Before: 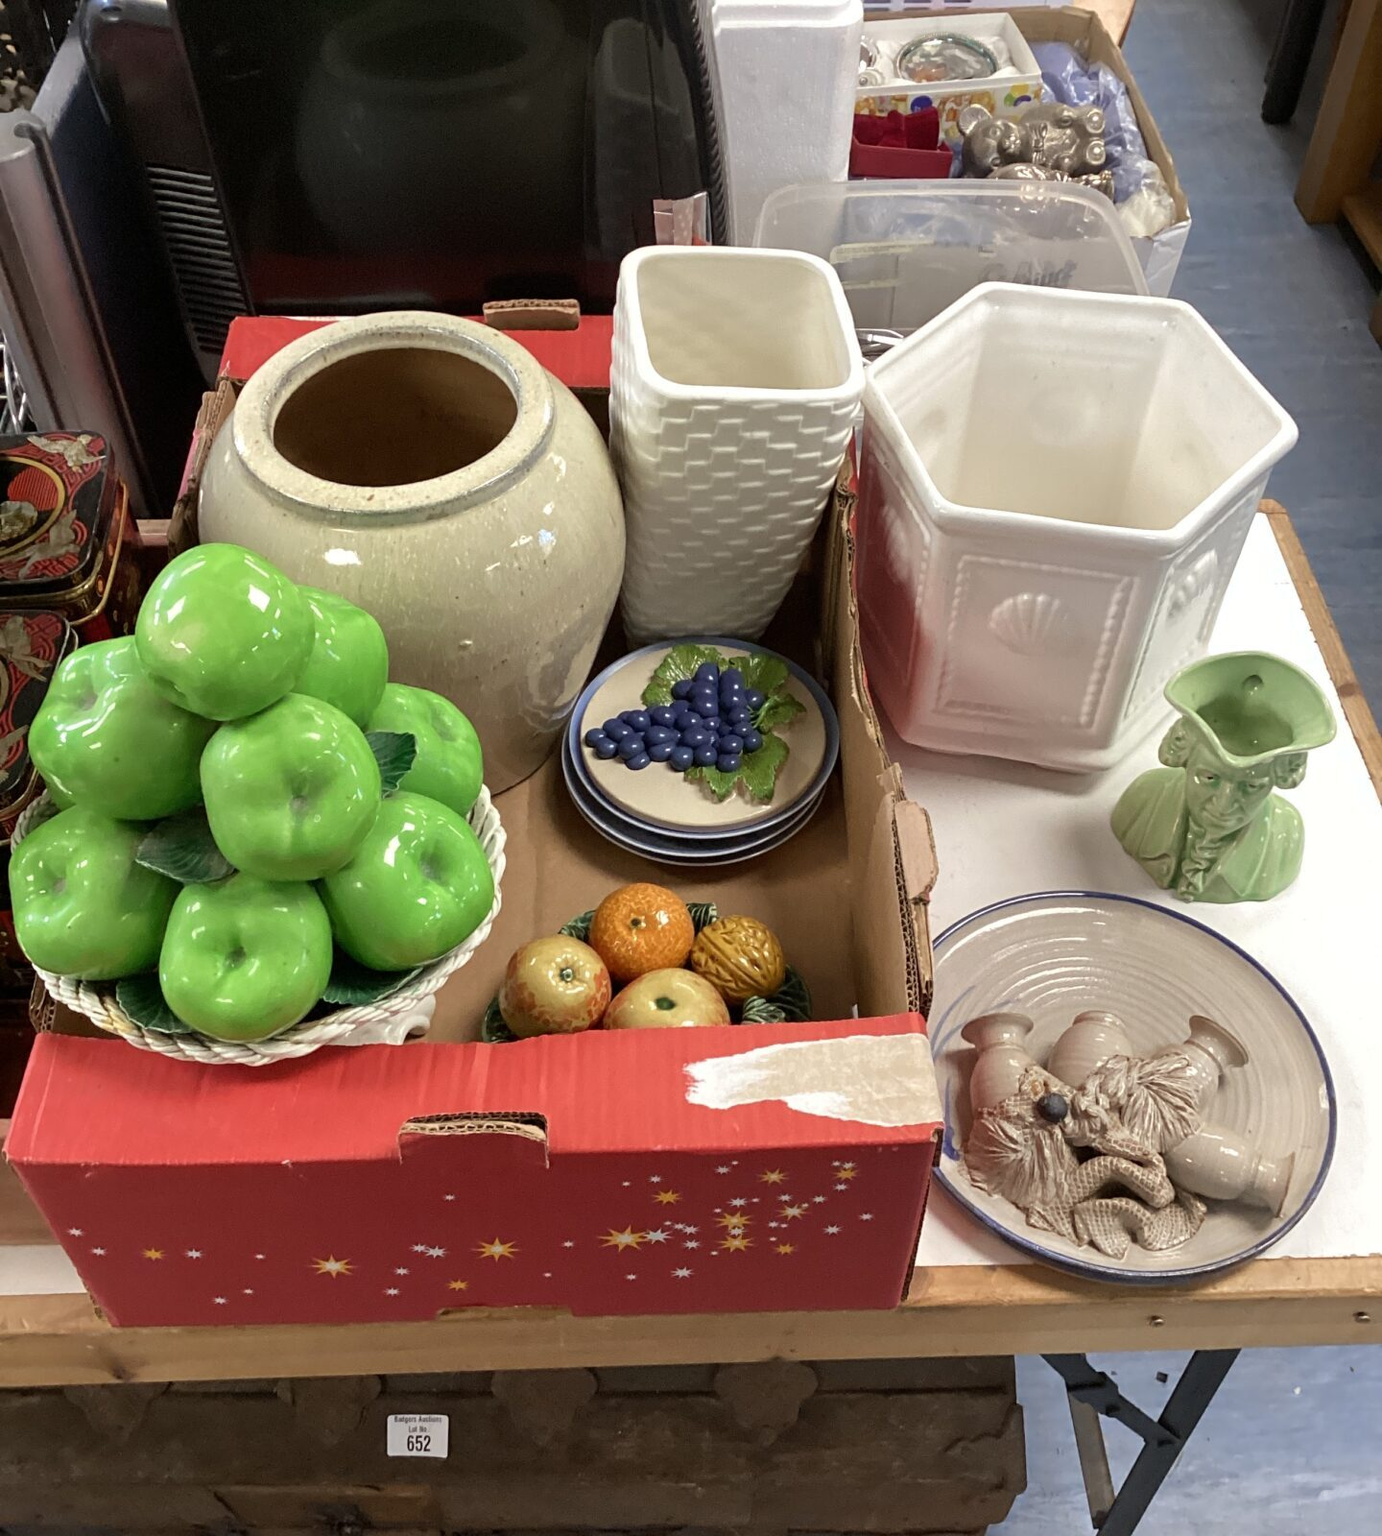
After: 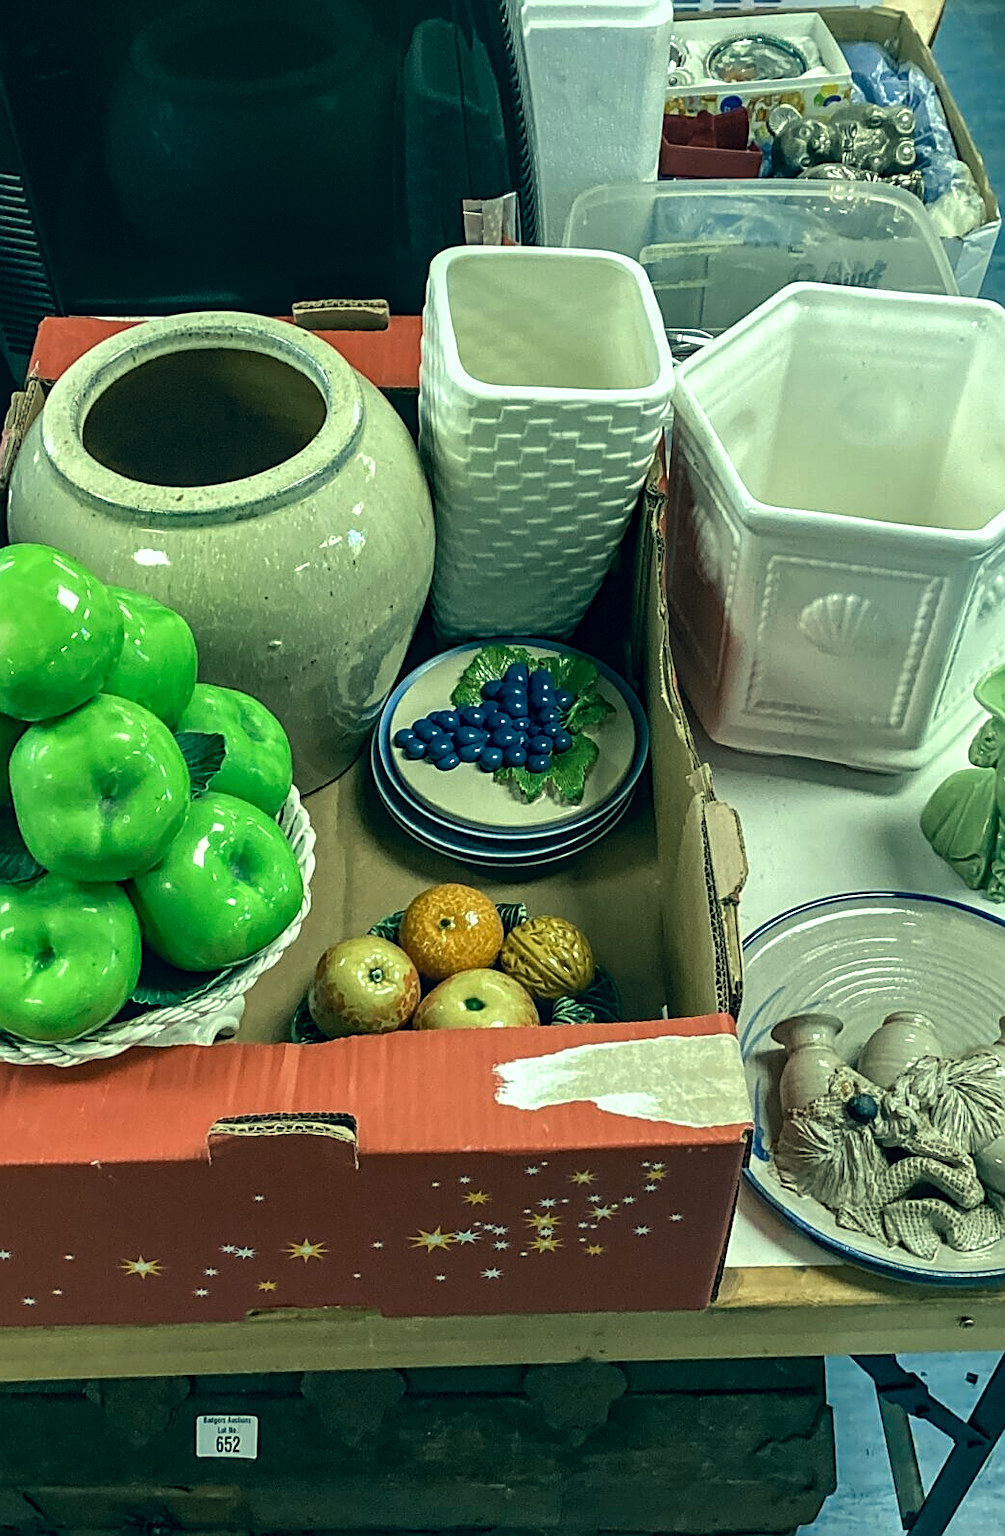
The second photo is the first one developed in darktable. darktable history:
crop: left 13.887%, right 13.394%
tone equalizer: -8 EV -0.422 EV, -7 EV -0.424 EV, -6 EV -0.312 EV, -5 EV -0.212 EV, -3 EV 0.237 EV, -2 EV 0.335 EV, -1 EV 0.366 EV, +0 EV 0.404 EV, edges refinement/feathering 500, mask exposure compensation -1.57 EV, preserve details no
haze removal: compatibility mode true, adaptive false
sharpen: on, module defaults
color correction: highlights a* -19.36, highlights b* 9.8, shadows a* -20.79, shadows b* -11.32
exposure: black level correction 0.001, exposure -0.201 EV, compensate highlight preservation false
local contrast: on, module defaults
